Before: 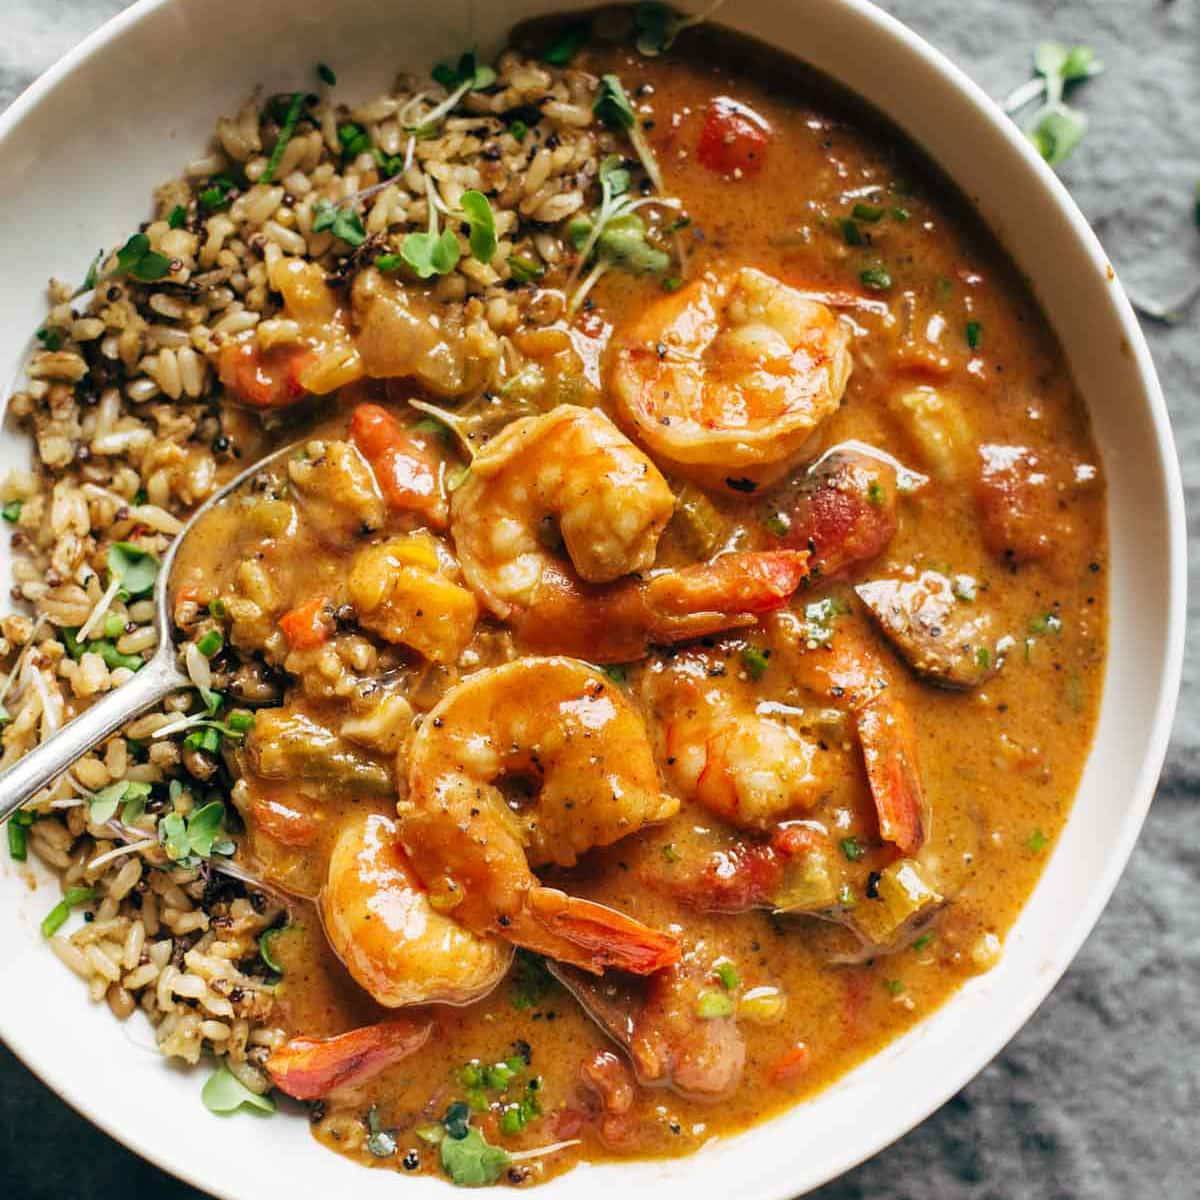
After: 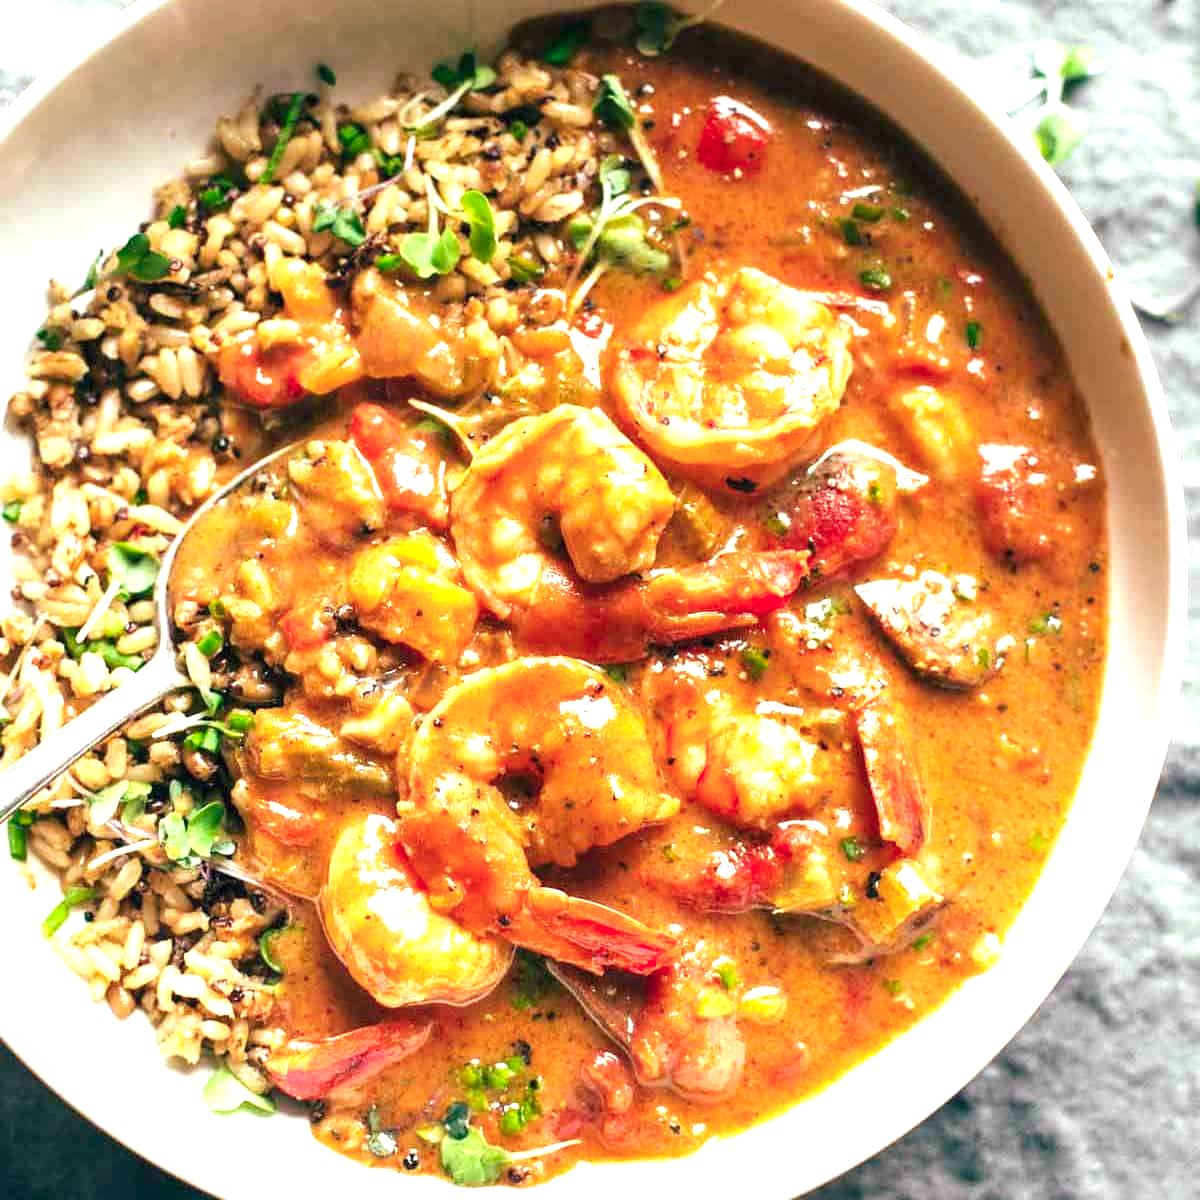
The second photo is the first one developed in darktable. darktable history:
exposure: exposure 1.137 EV, compensate highlight preservation false
color calibration: output R [0.946, 0.065, -0.013, 0], output G [-0.246, 1.264, -0.017, 0], output B [0.046, -0.098, 1.05, 0], illuminant custom, x 0.344, y 0.359, temperature 5045.54 K
color zones: curves: ch1 [(0, 0.469) (0.01, 0.469) (0.12, 0.446) (0.248, 0.469) (0.5, 0.5) (0.748, 0.5) (0.99, 0.469) (1, 0.469)]
